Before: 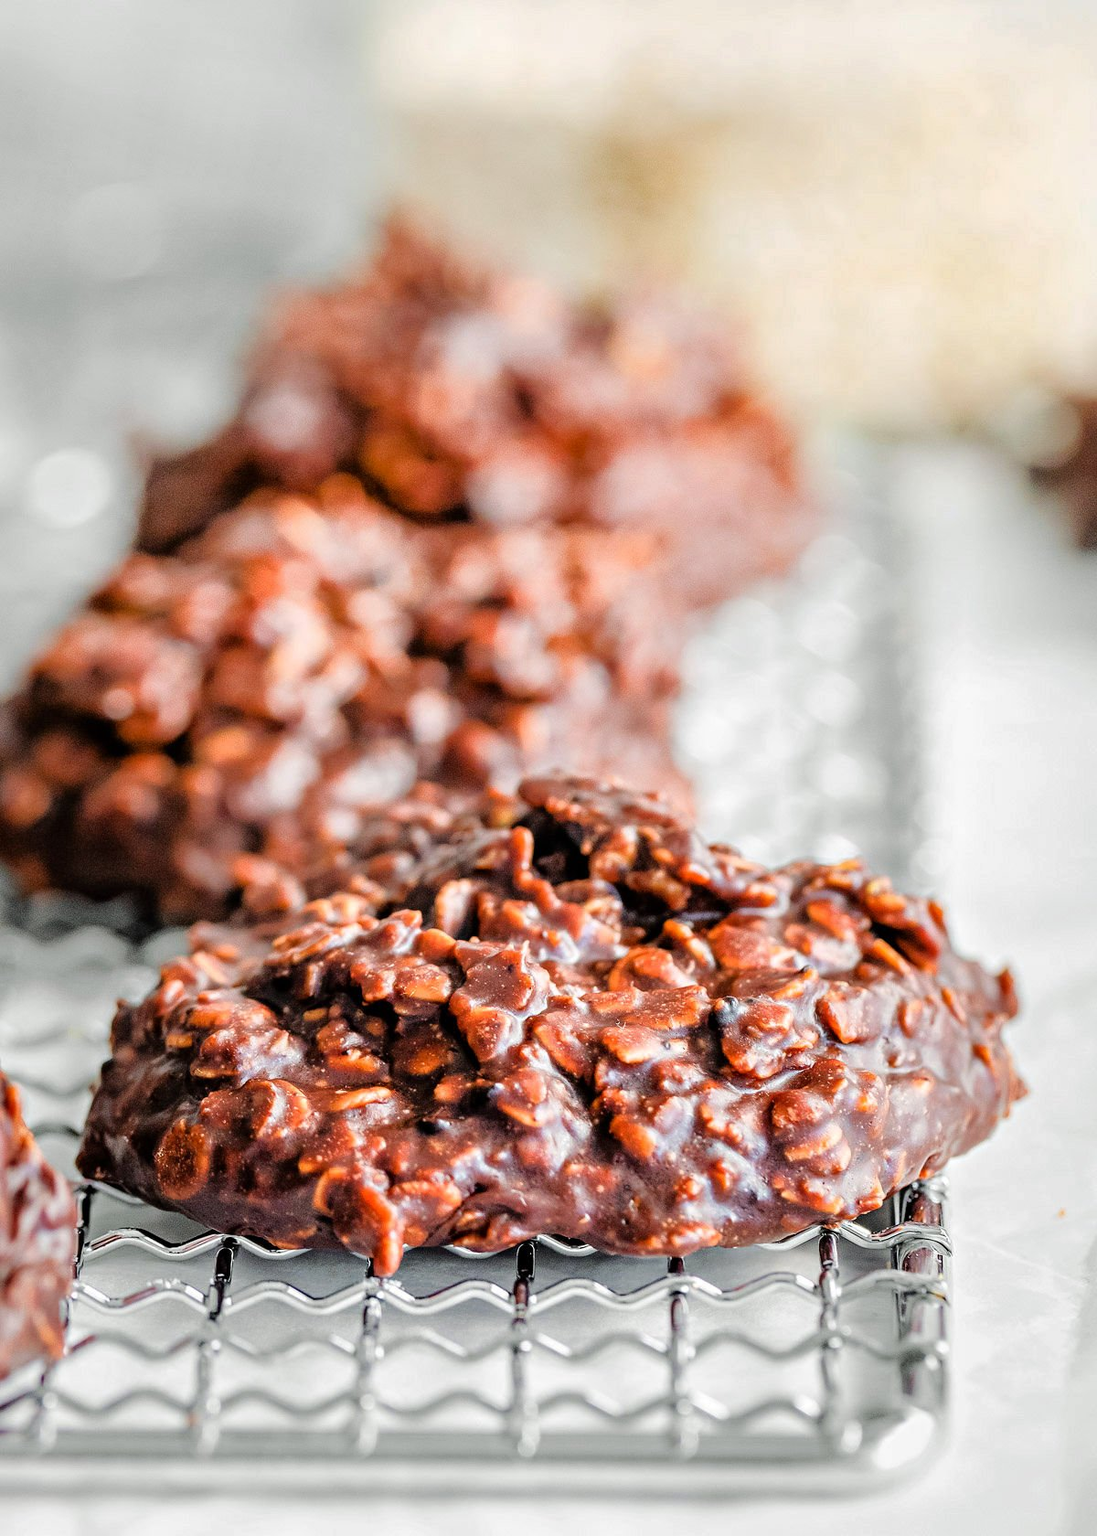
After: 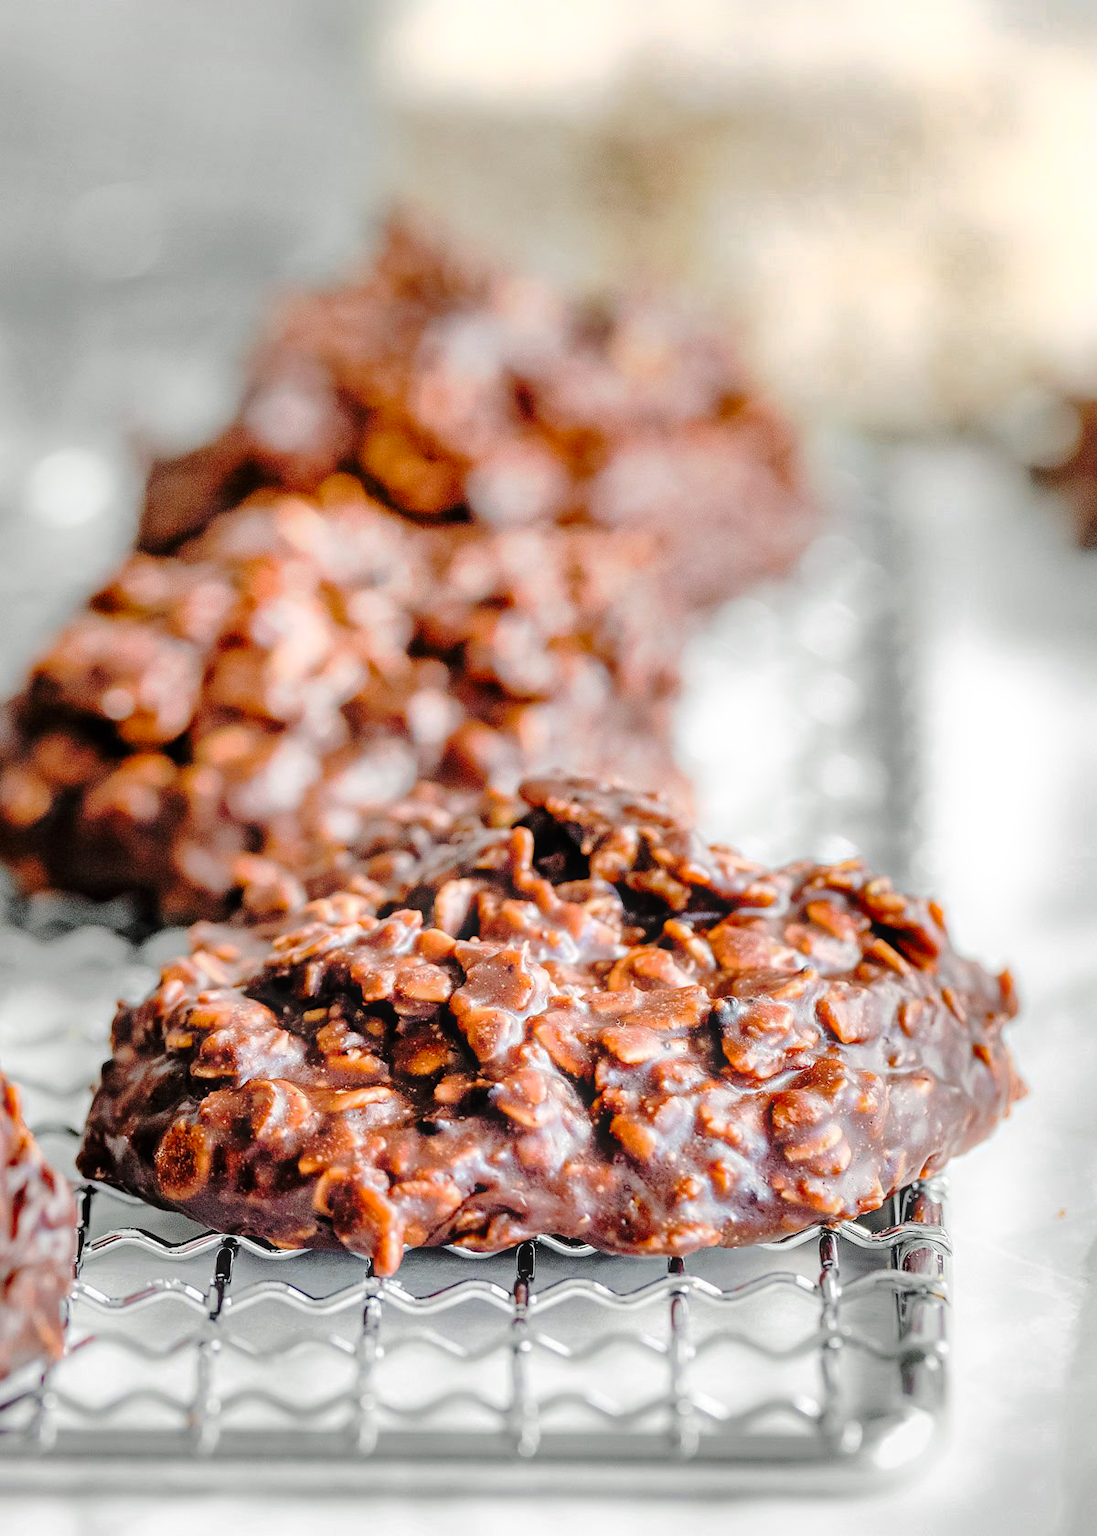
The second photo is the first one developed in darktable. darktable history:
shadows and highlights: soften with gaussian
bloom: size 5%, threshold 95%, strength 15%
tone curve: curves: ch0 [(0, 0) (0.003, 0.004) (0.011, 0.01) (0.025, 0.025) (0.044, 0.042) (0.069, 0.064) (0.1, 0.093) (0.136, 0.13) (0.177, 0.182) (0.224, 0.241) (0.277, 0.322) (0.335, 0.409) (0.399, 0.482) (0.468, 0.551) (0.543, 0.606) (0.623, 0.672) (0.709, 0.73) (0.801, 0.81) (0.898, 0.885) (1, 1)], preserve colors none
white balance: emerald 1
